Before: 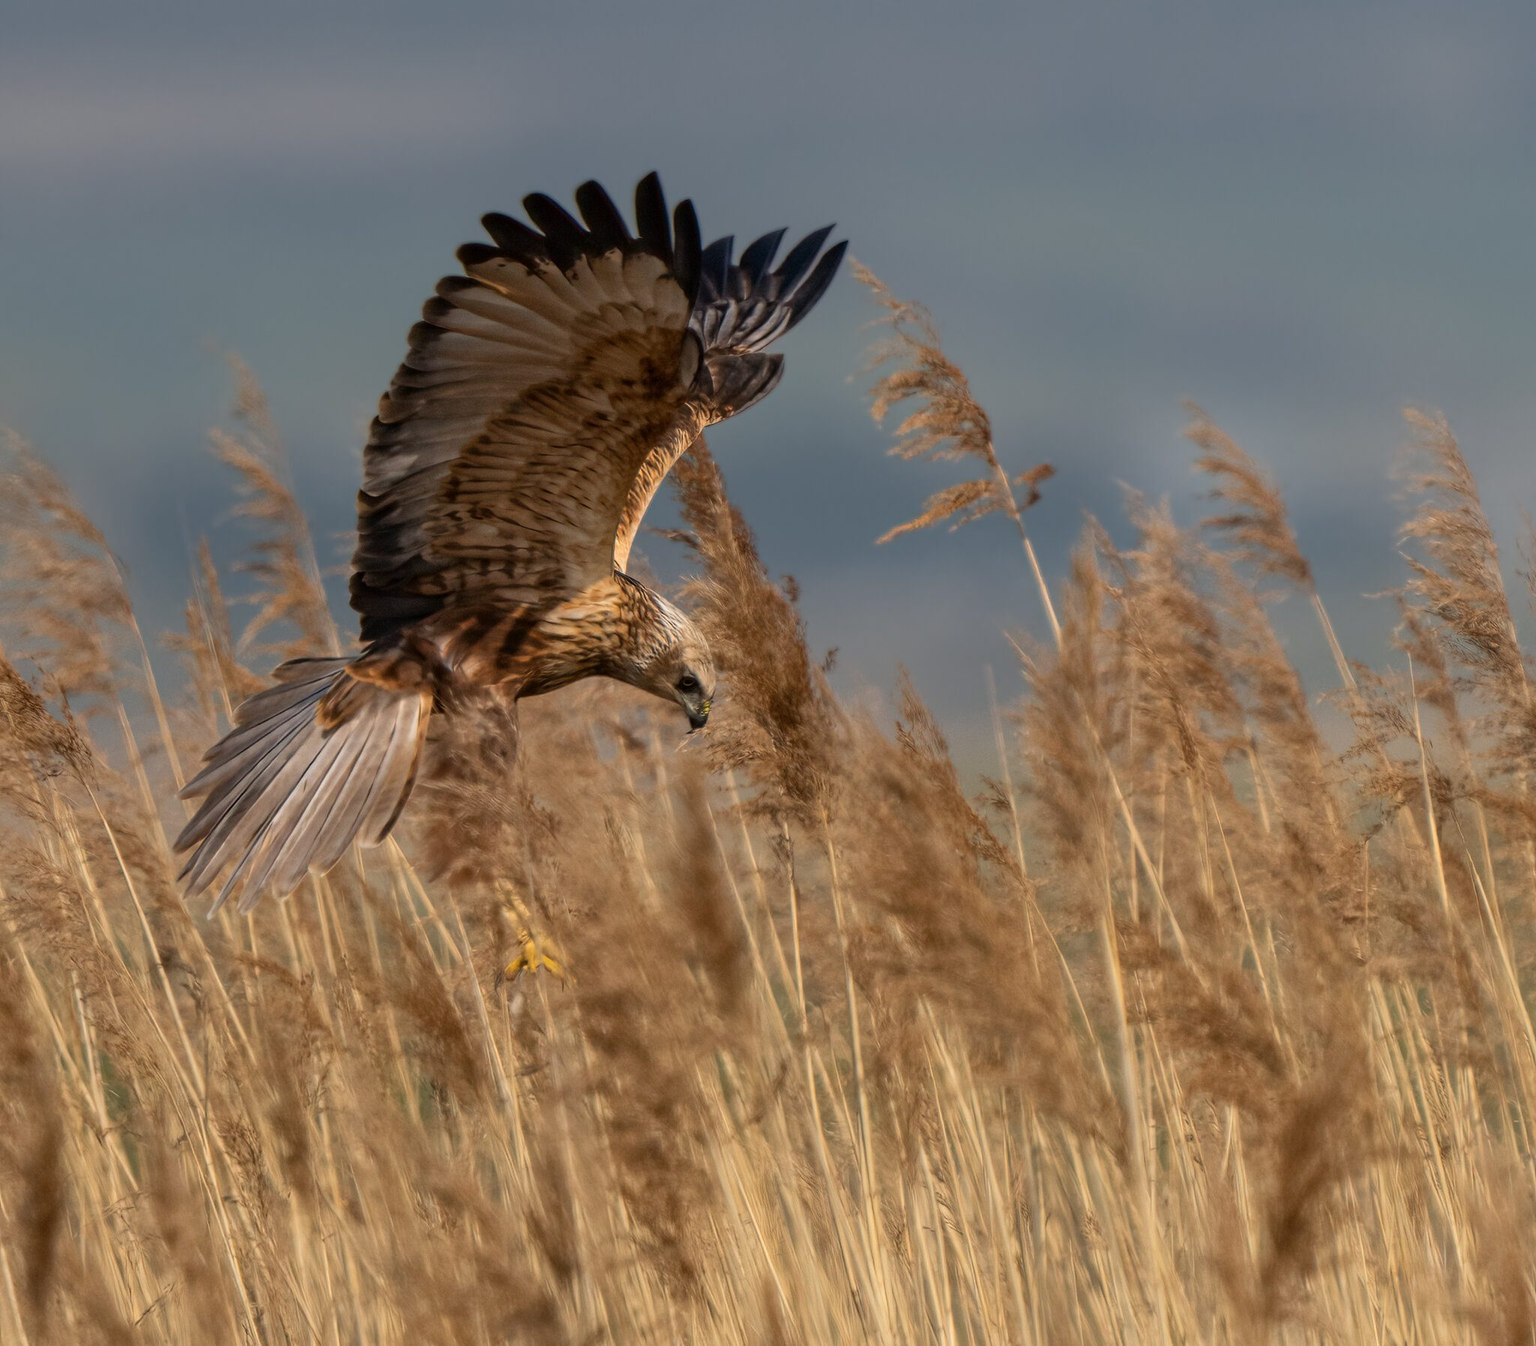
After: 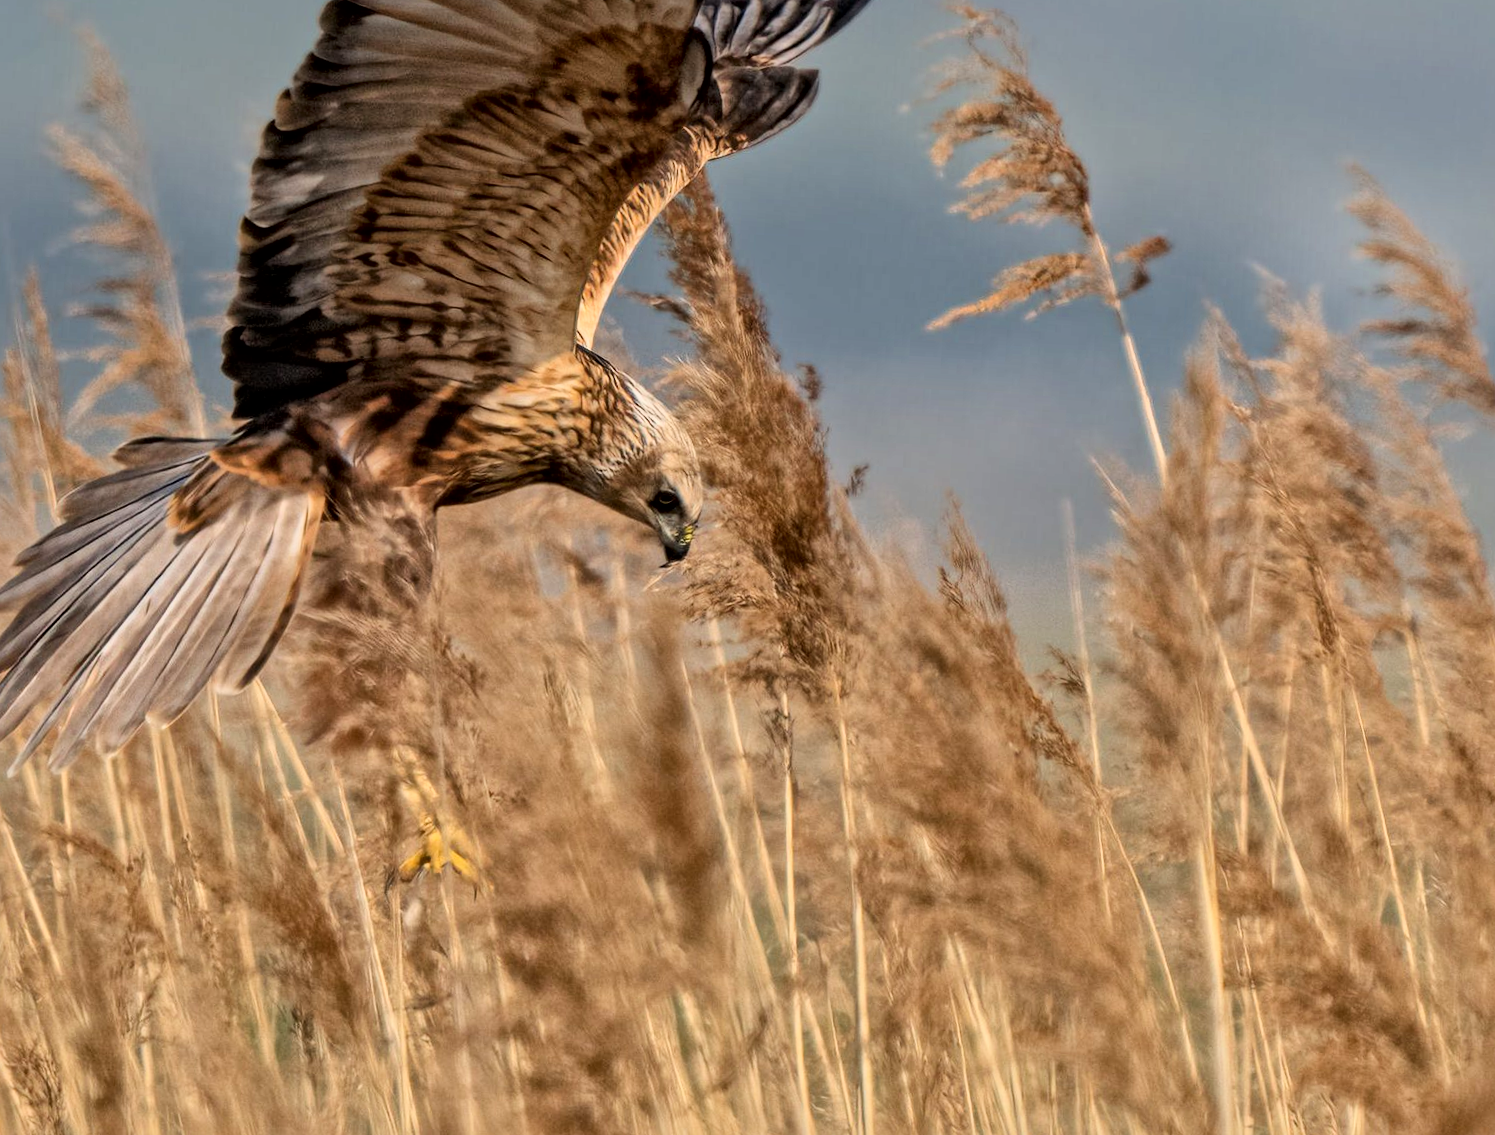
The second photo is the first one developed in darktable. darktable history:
crop and rotate: angle -3.37°, left 9.79%, top 20.73%, right 12.42%, bottom 11.82%
local contrast: mode bilateral grid, contrast 20, coarseness 19, detail 163%, midtone range 0.2
filmic rgb: black relative exposure -7.65 EV, white relative exposure 4.56 EV, hardness 3.61, color science v6 (2022)
exposure: exposure 0.669 EV, compensate highlight preservation false
